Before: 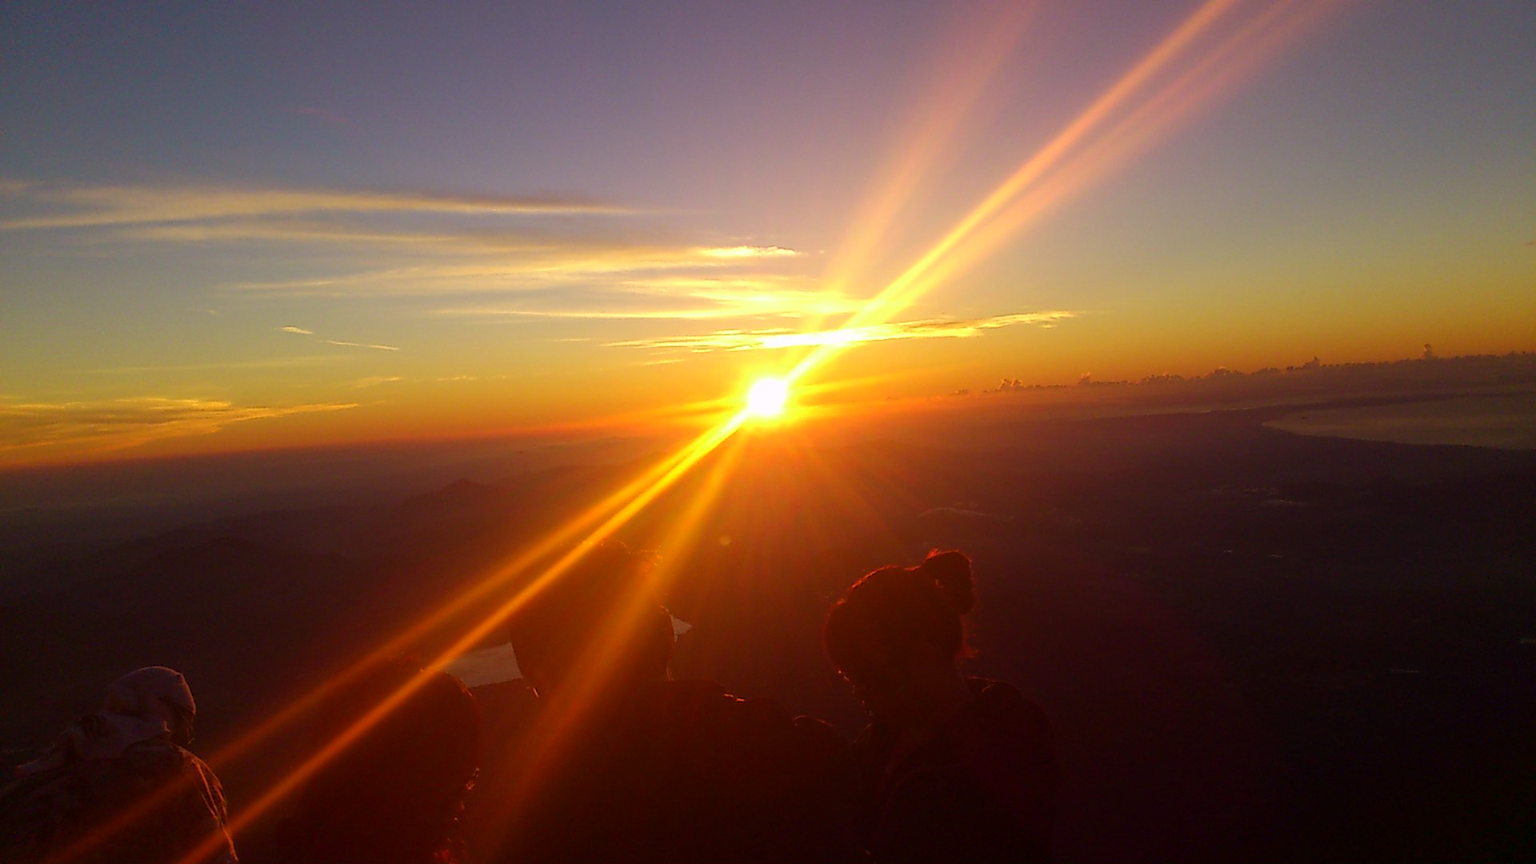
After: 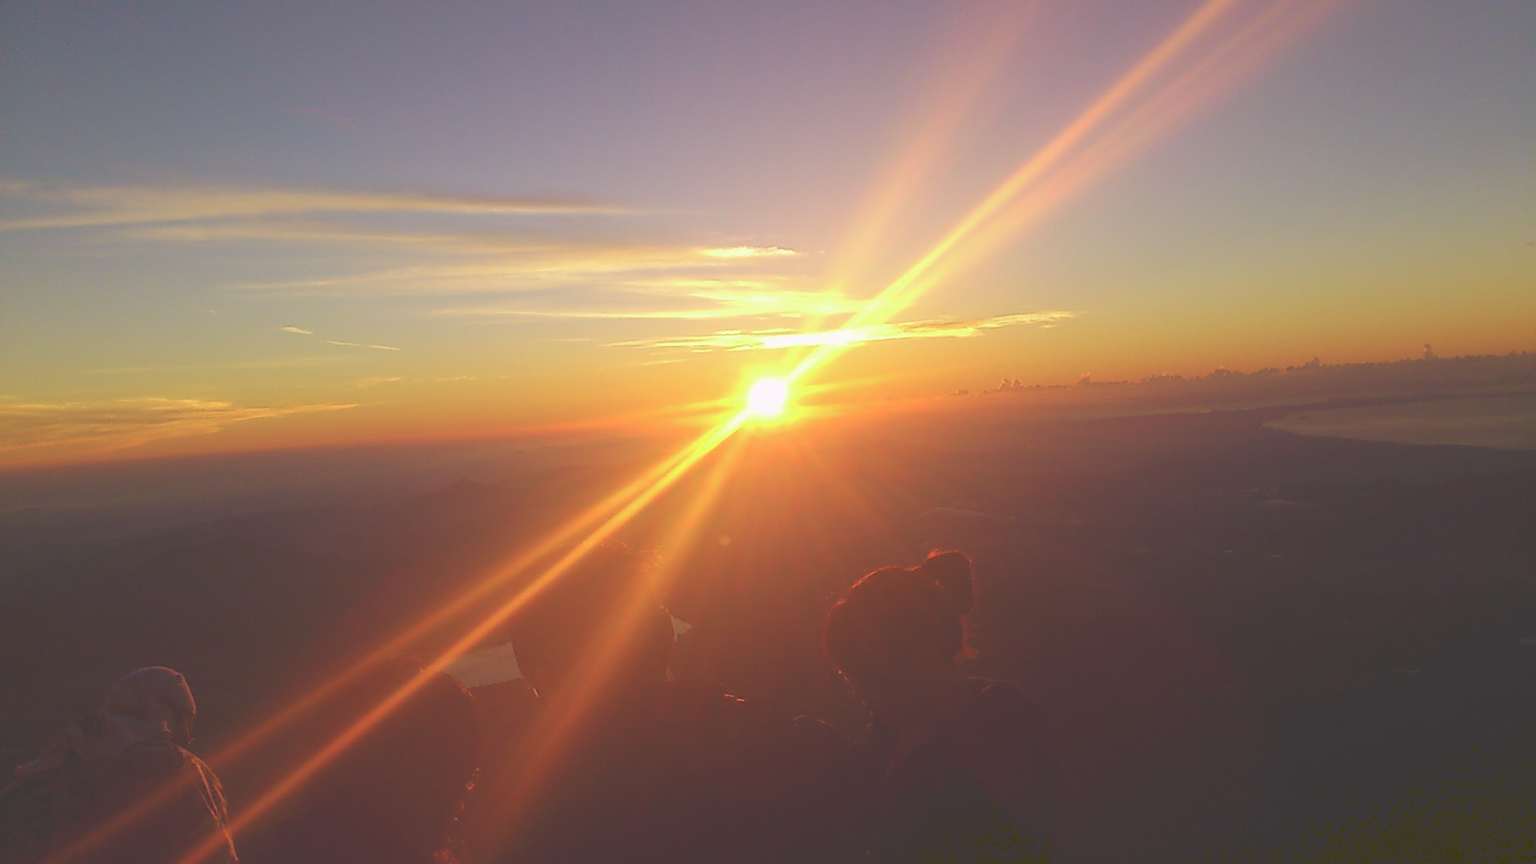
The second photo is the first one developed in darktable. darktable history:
local contrast: mode bilateral grid, contrast 100, coarseness 100, detail 91%, midtone range 0.2
tone curve: curves: ch0 [(0, 0) (0.003, 0.238) (0.011, 0.238) (0.025, 0.242) (0.044, 0.256) (0.069, 0.277) (0.1, 0.294) (0.136, 0.315) (0.177, 0.345) (0.224, 0.379) (0.277, 0.419) (0.335, 0.463) (0.399, 0.511) (0.468, 0.566) (0.543, 0.627) (0.623, 0.687) (0.709, 0.75) (0.801, 0.824) (0.898, 0.89) (1, 1)], preserve colors none
